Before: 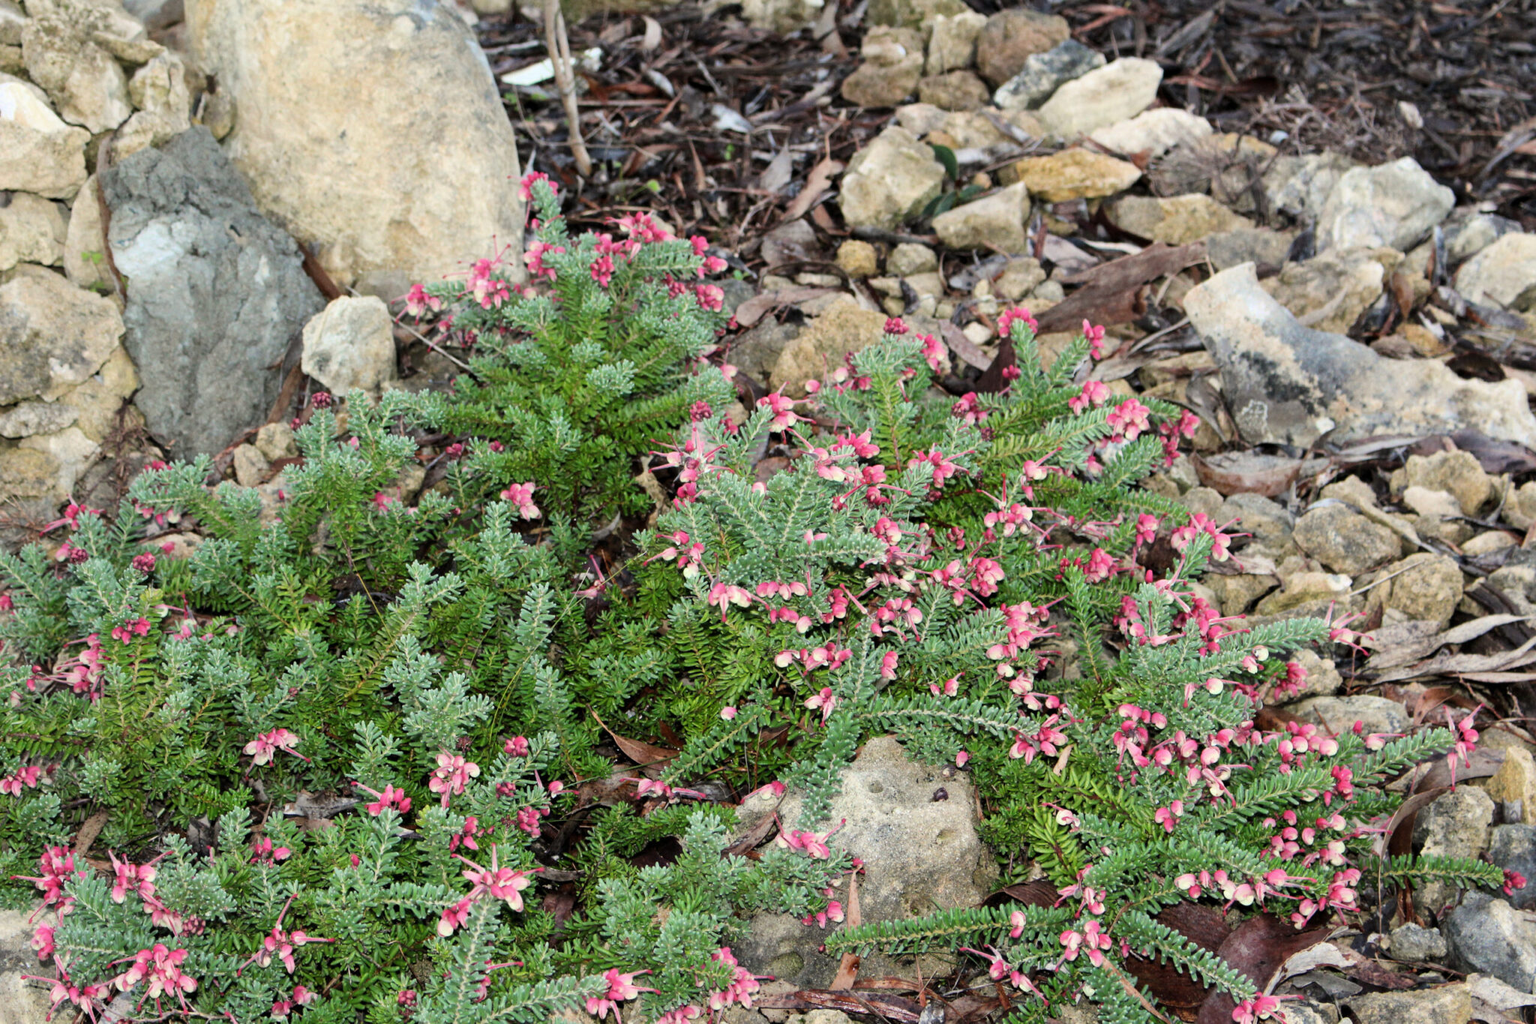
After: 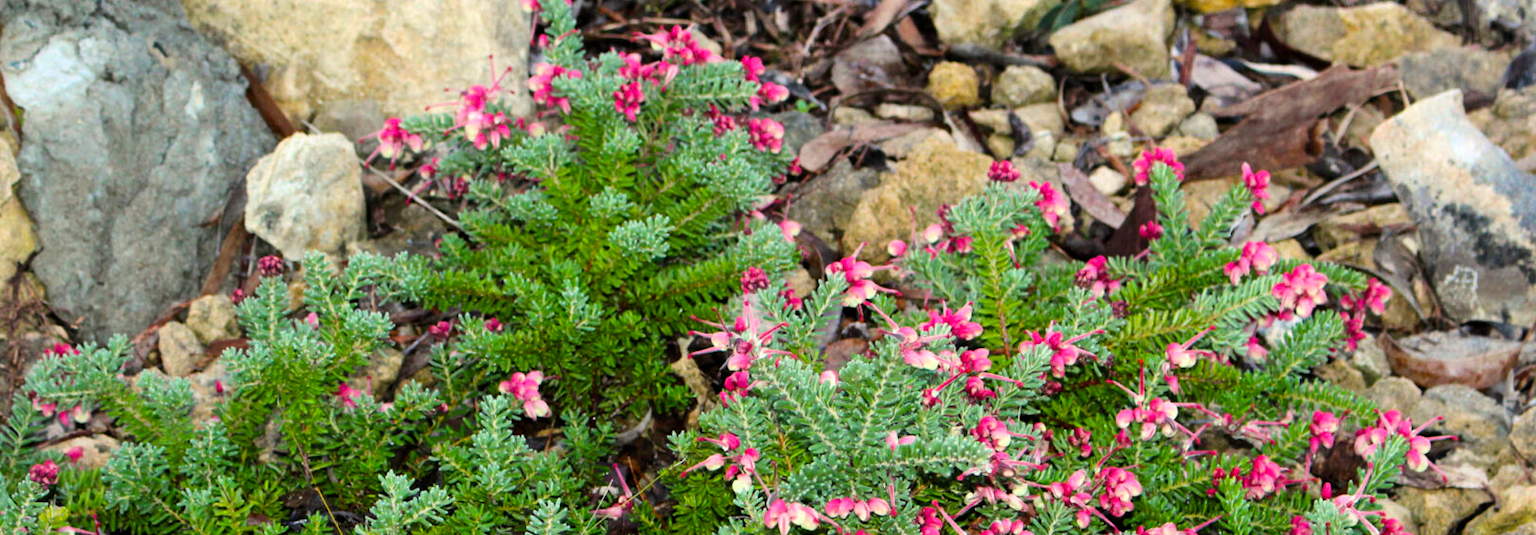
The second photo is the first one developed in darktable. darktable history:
color balance rgb: perceptual saturation grading › global saturation 30.109%, global vibrance 26.698%, contrast 6.275%
crop: left 7.146%, top 18.809%, right 14.449%, bottom 40.132%
